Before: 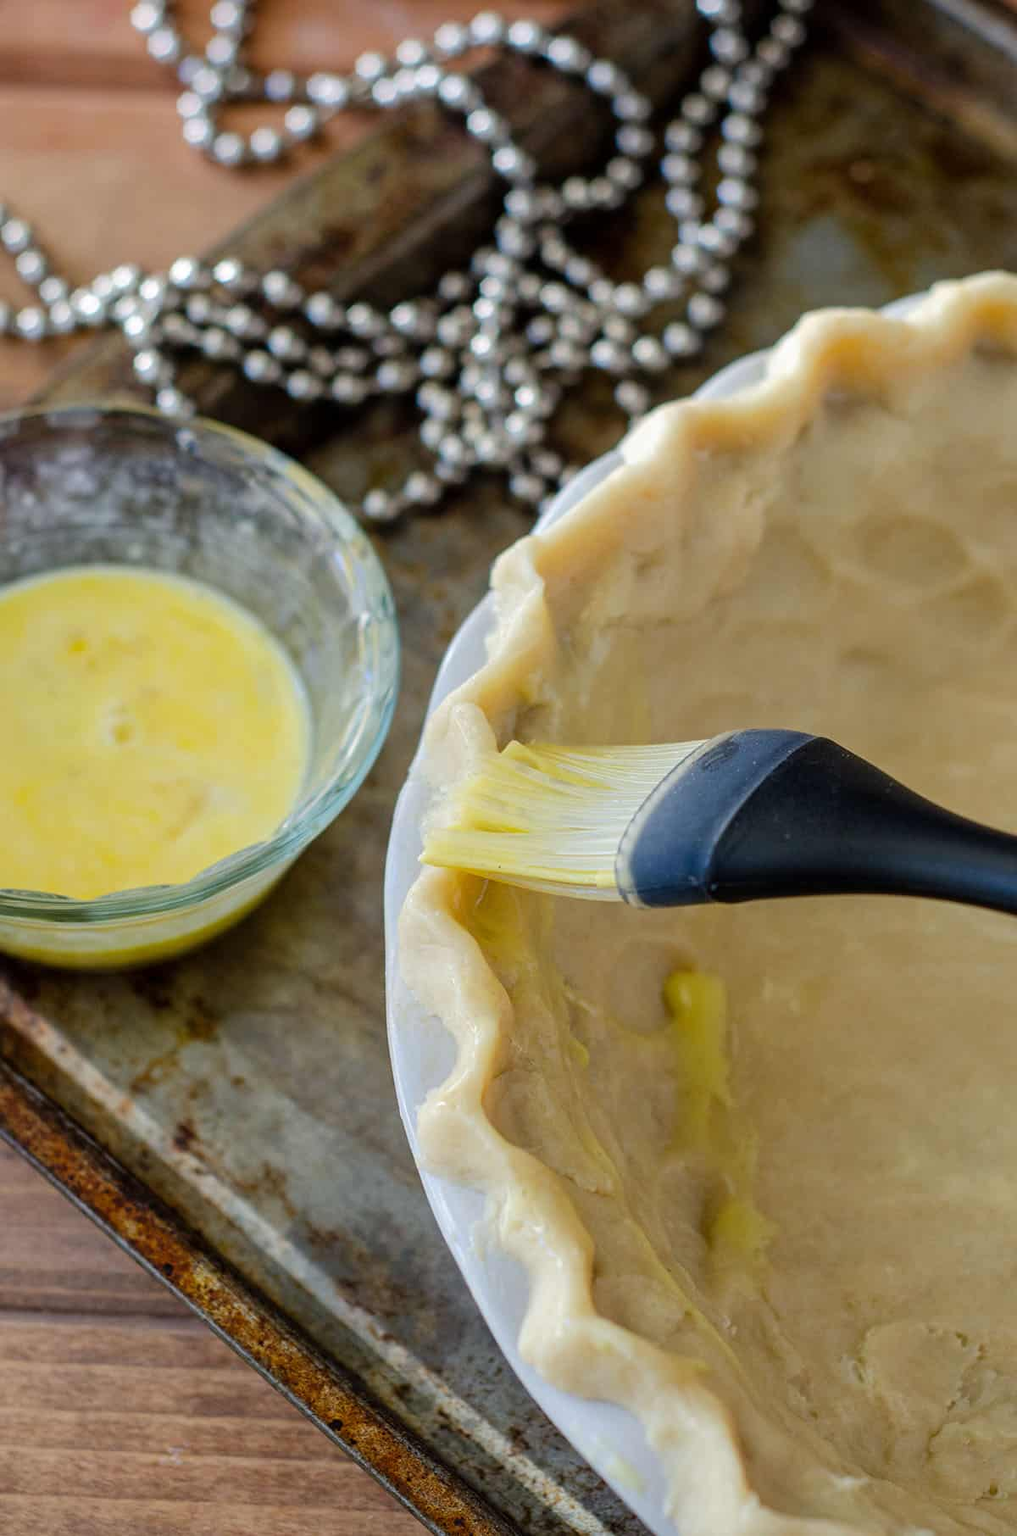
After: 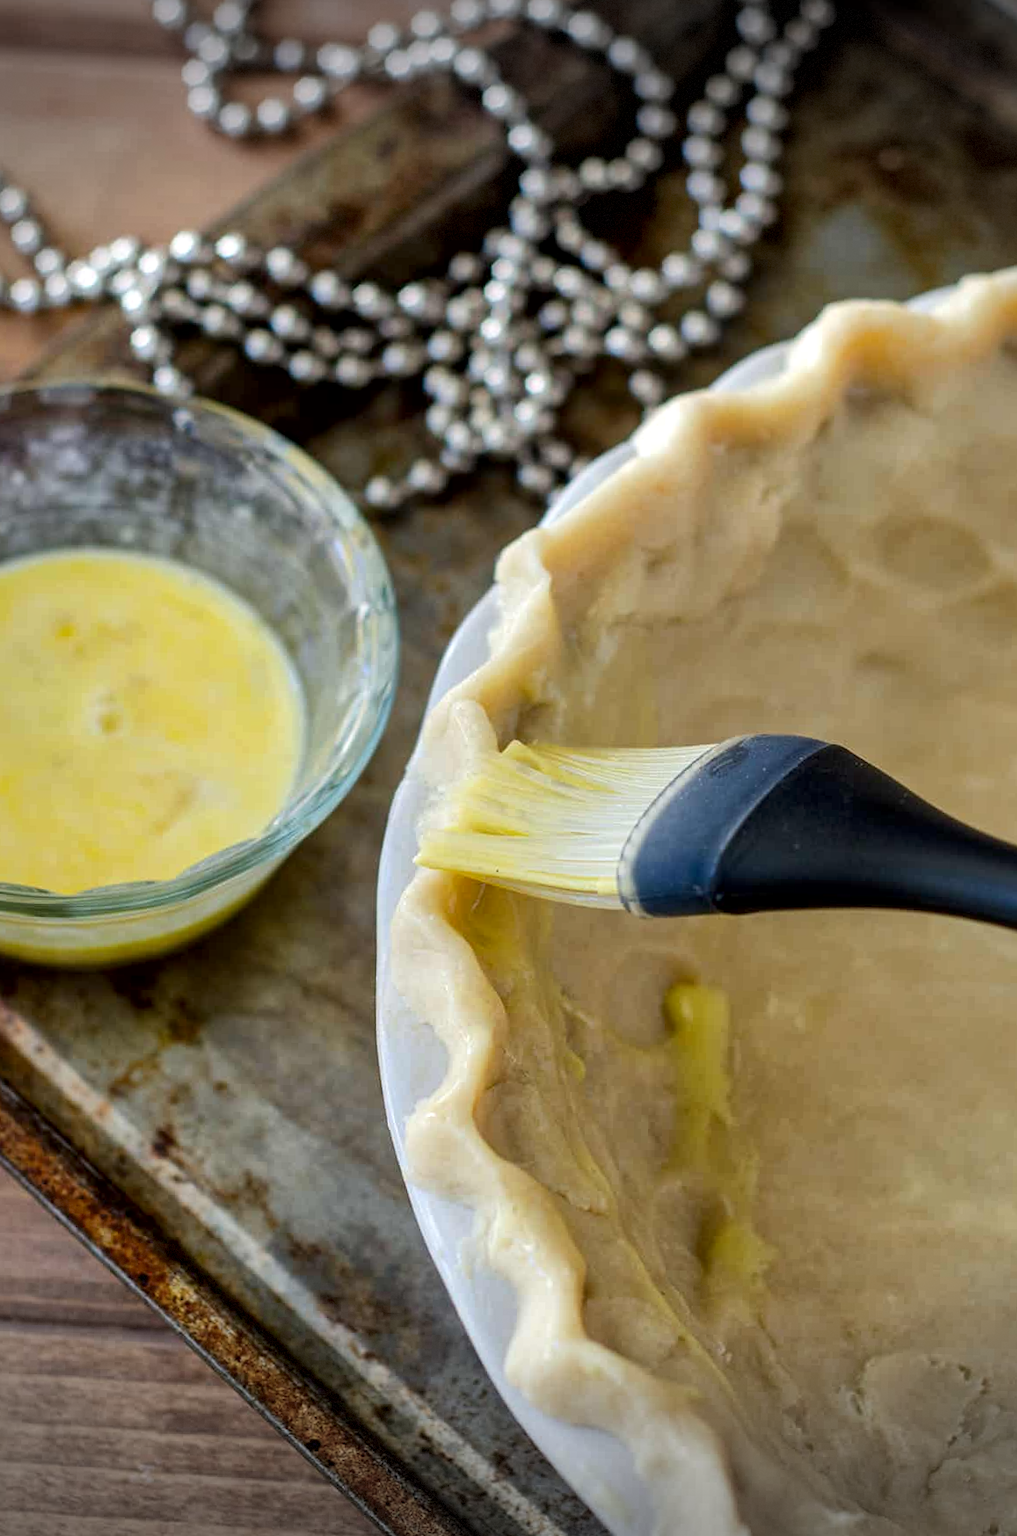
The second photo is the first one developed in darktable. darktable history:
crop and rotate: angle -1.4°
vignetting: fall-off start 99.27%, width/height ratio 1.306, dithering 8-bit output
local contrast: mode bilateral grid, contrast 20, coarseness 100, detail 150%, midtone range 0.2
